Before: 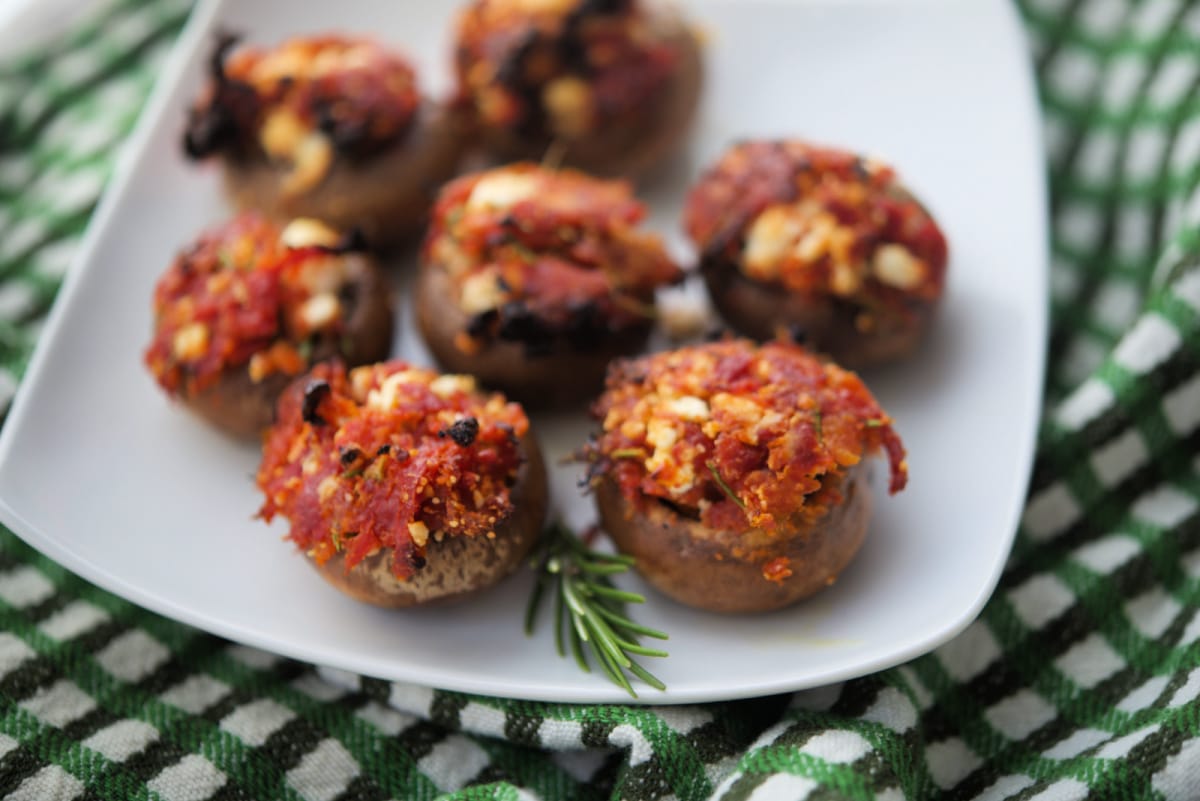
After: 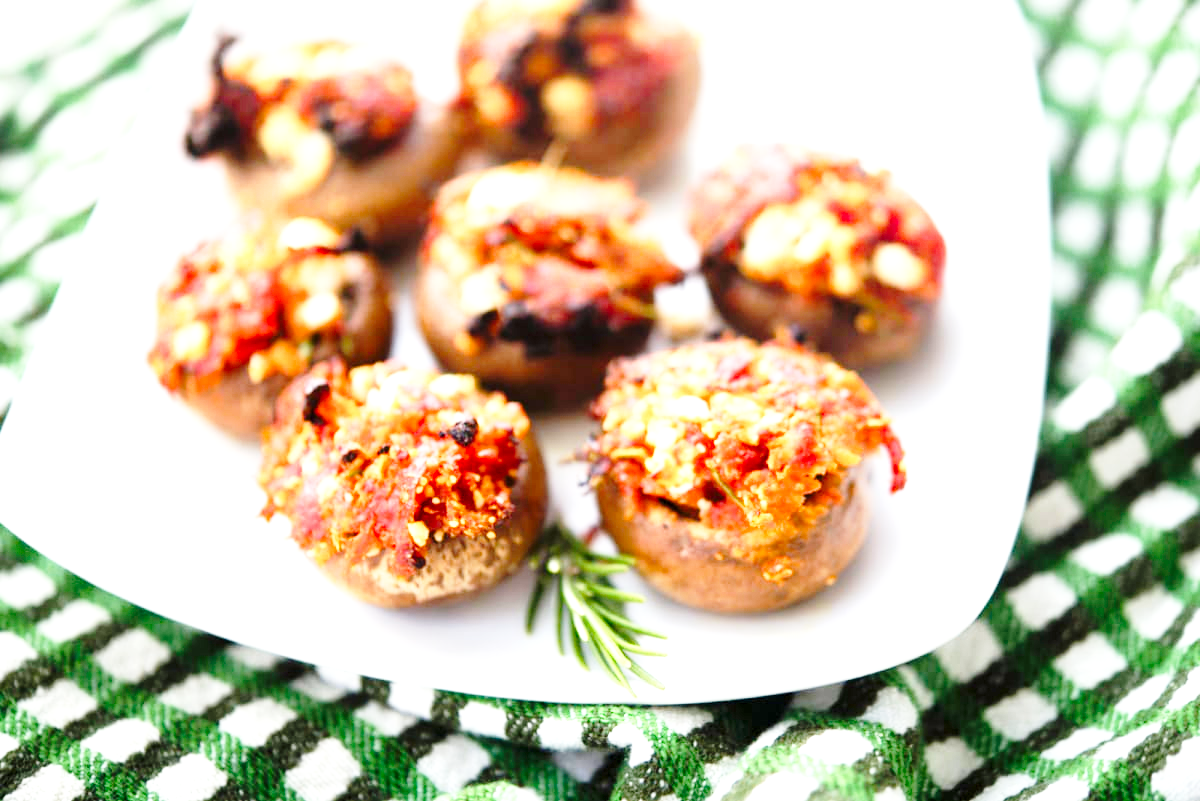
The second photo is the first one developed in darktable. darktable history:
color balance rgb: perceptual saturation grading › global saturation 20%, perceptual saturation grading › highlights -25%, perceptual saturation grading › shadows 25%
base curve: curves: ch0 [(0, 0) (0.028, 0.03) (0.121, 0.232) (0.46, 0.748) (0.859, 0.968) (1, 1)], preserve colors none
exposure: black level correction 0.001, exposure 1.719 EV, compensate exposure bias true, compensate highlight preservation false
